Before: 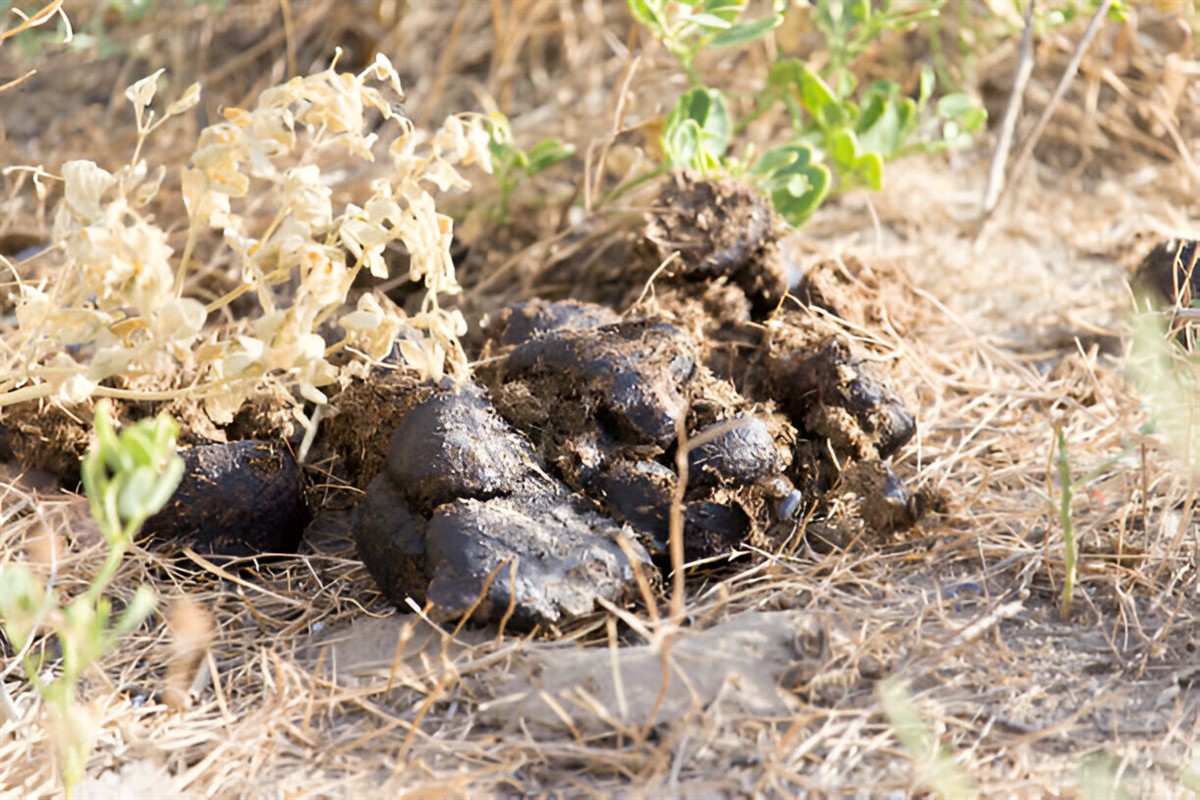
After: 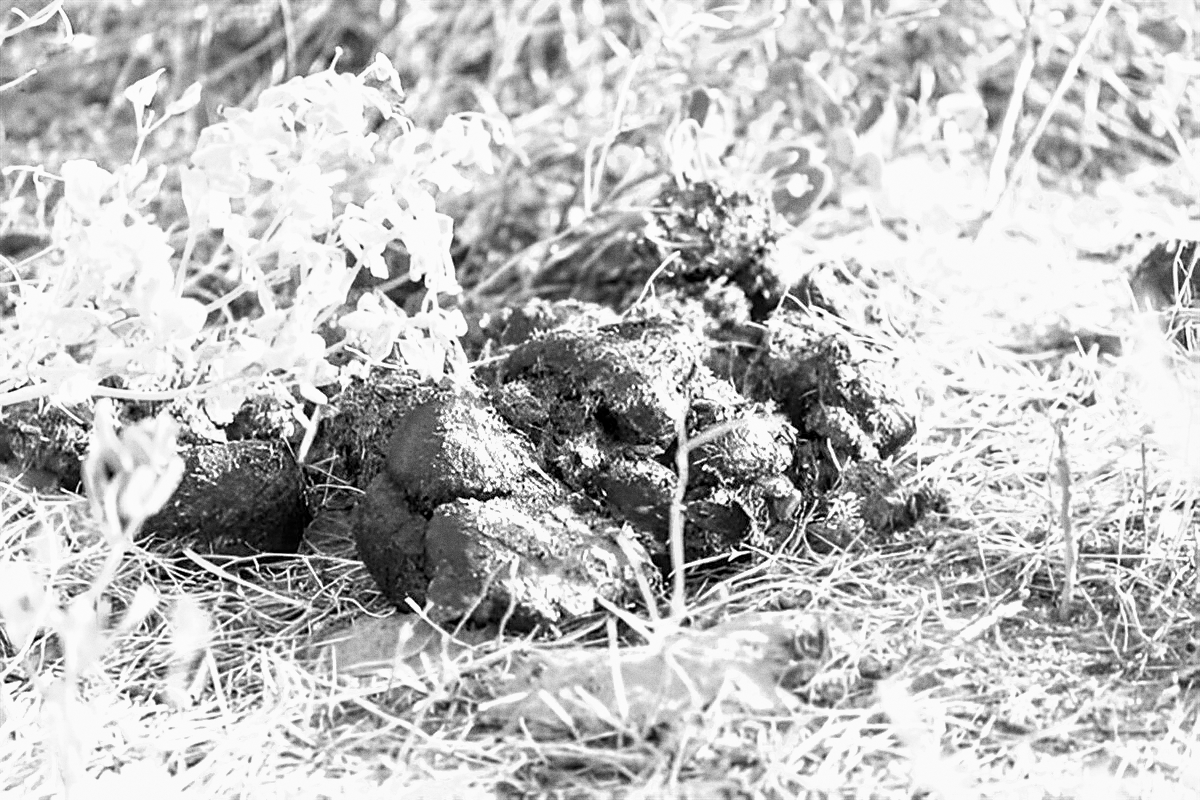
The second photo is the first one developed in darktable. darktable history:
local contrast: highlights 61%, detail 143%, midtone range 0.428
exposure: black level correction 0, exposure 0.7 EV, compensate exposure bias true, compensate highlight preservation false
velvia: on, module defaults
color zones: curves: ch0 [(0, 0.465) (0.092, 0.596) (0.289, 0.464) (0.429, 0.453) (0.571, 0.464) (0.714, 0.455) (0.857, 0.462) (1, 0.465)]
white balance: red 1.004, blue 1.024
monochrome: a 32, b 64, size 2.3
grain: coarseness 0.09 ISO
sharpen: on, module defaults
